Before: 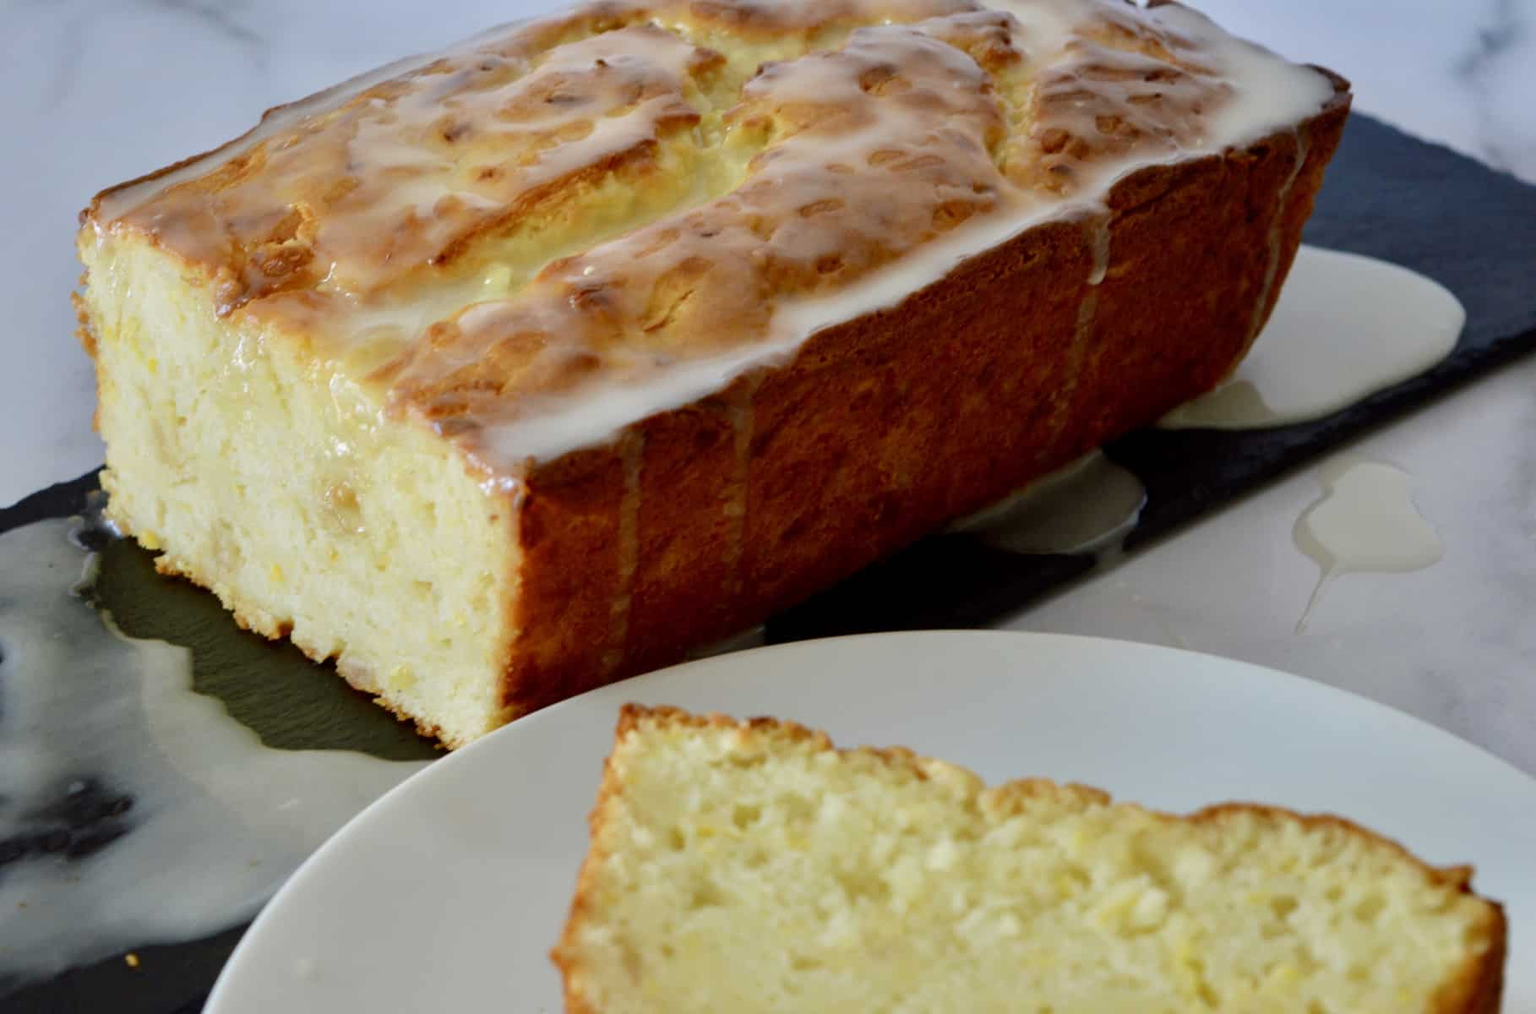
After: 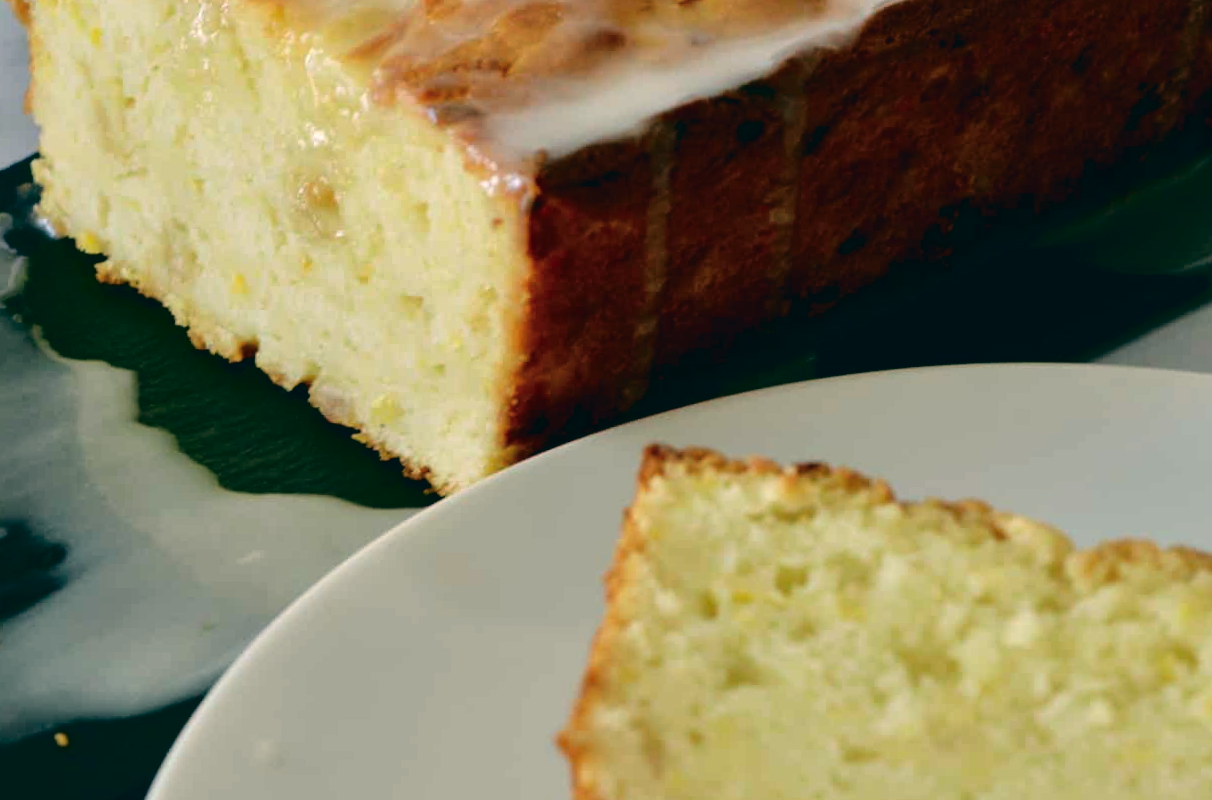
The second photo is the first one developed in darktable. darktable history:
fill light: exposure -2 EV, width 8.6
color balance: lift [1.005, 0.99, 1.007, 1.01], gamma [1, 0.979, 1.011, 1.021], gain [0.923, 1.098, 1.025, 0.902], input saturation 90.45%, contrast 7.73%, output saturation 105.91%
crop and rotate: angle -0.82°, left 3.85%, top 31.828%, right 27.992%
